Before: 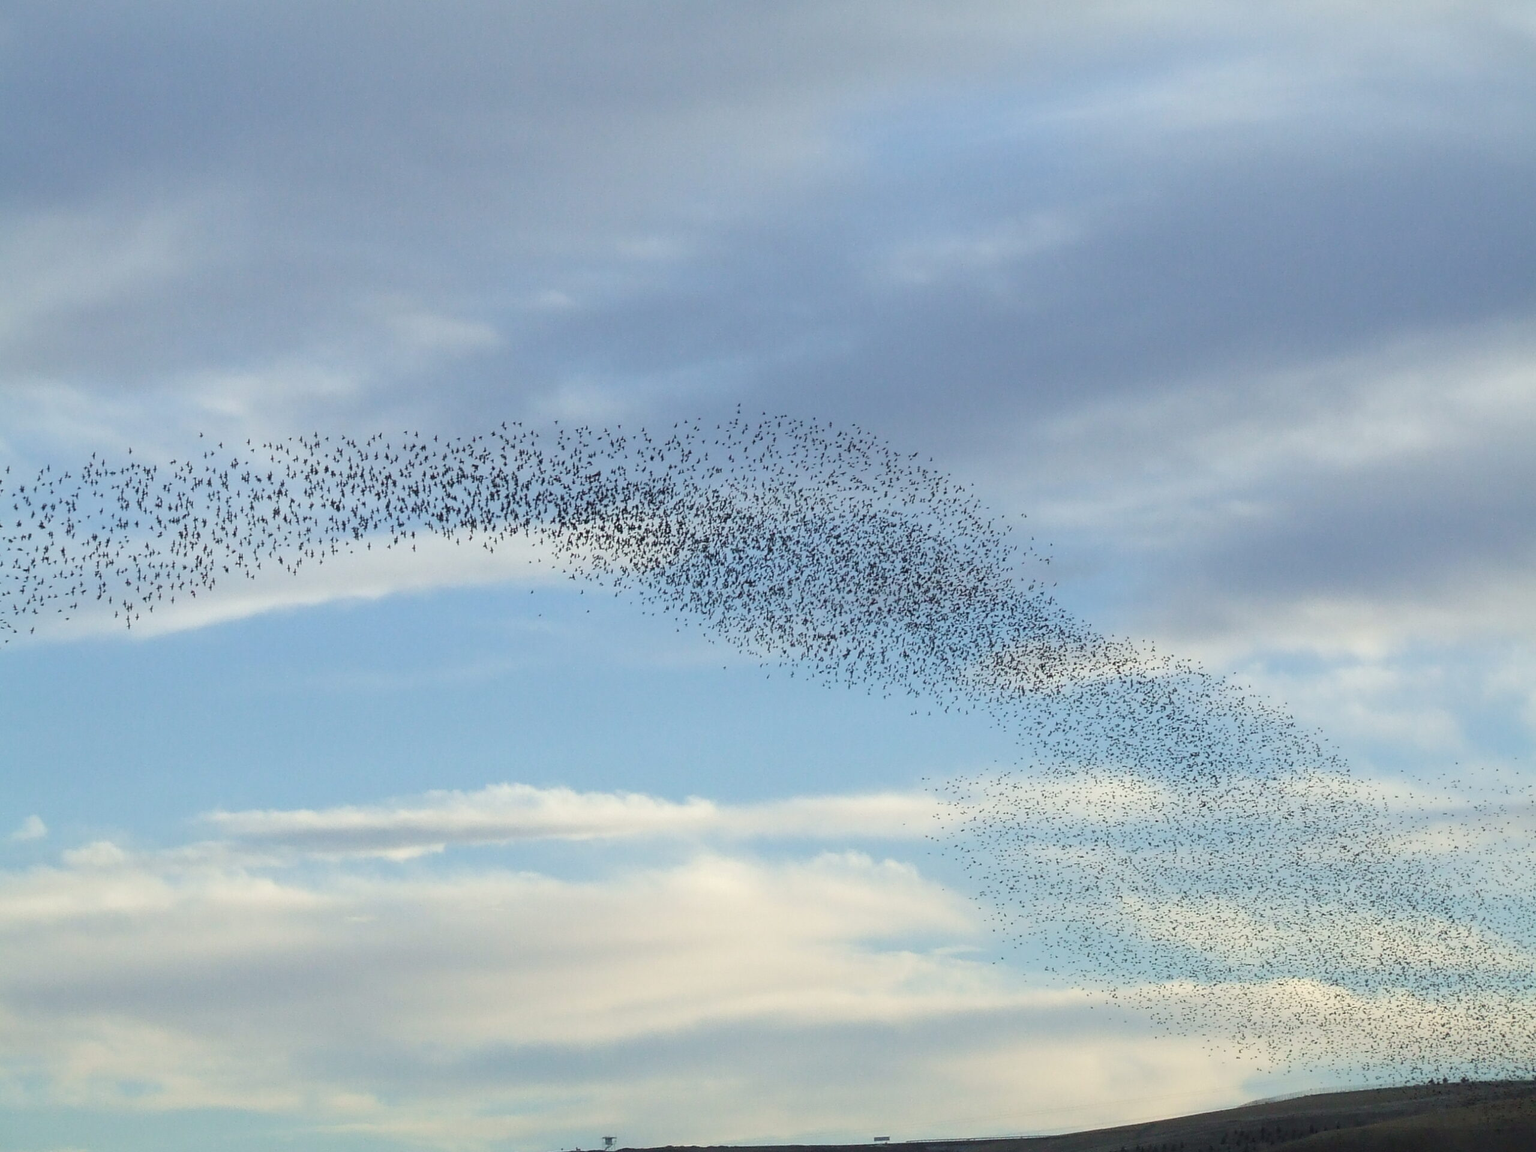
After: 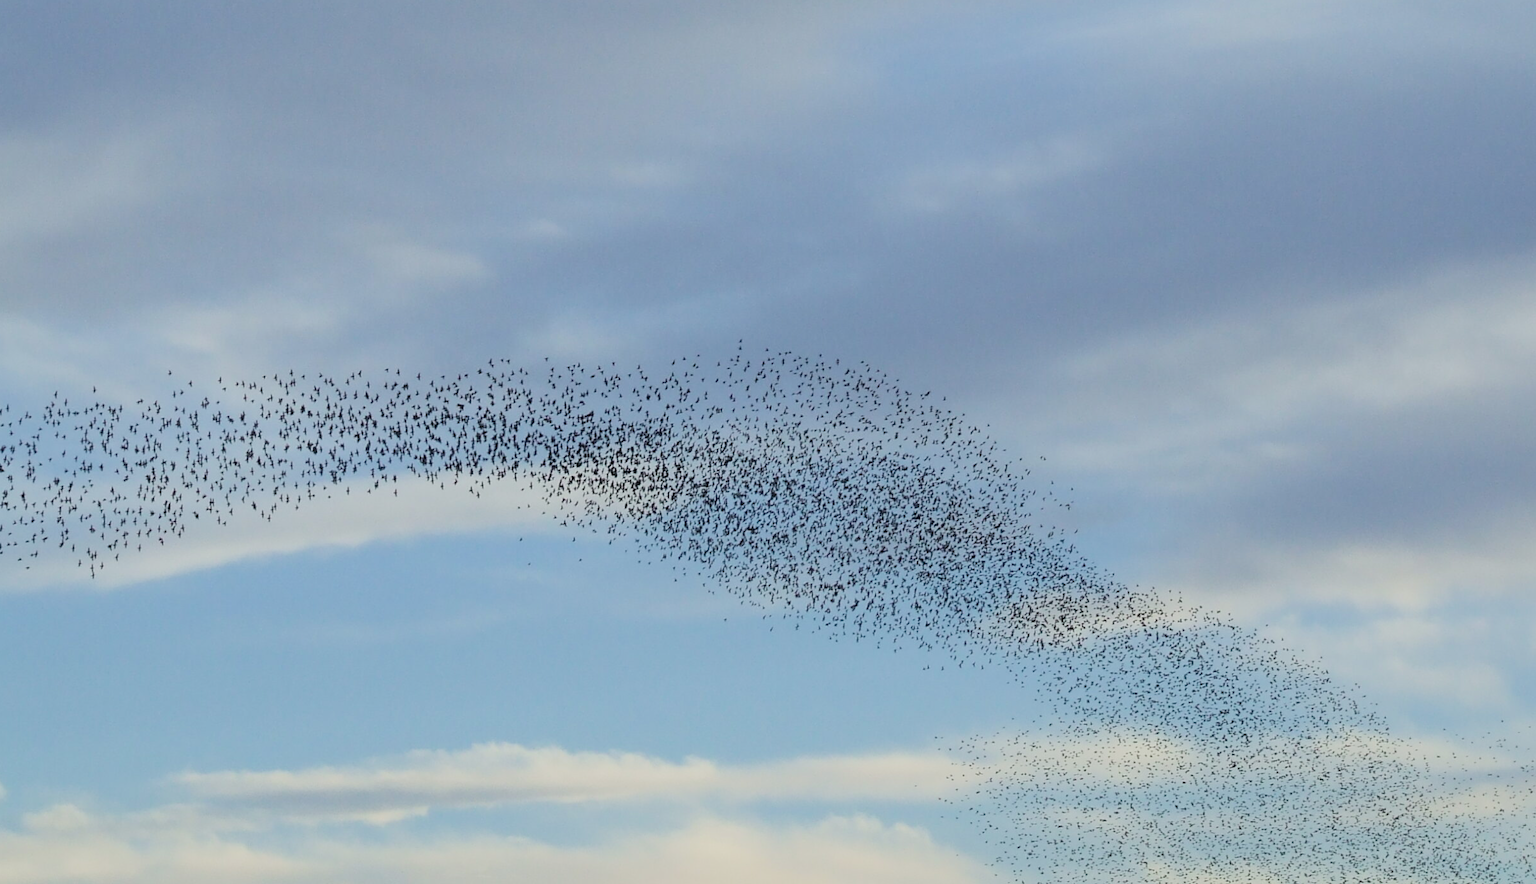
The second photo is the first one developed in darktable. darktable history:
crop: left 2.704%, top 7.324%, right 3.073%, bottom 20.328%
filmic rgb: black relative exposure -7.65 EV, white relative exposure 4.56 EV, hardness 3.61, contrast 1.108, color science v6 (2022), iterations of high-quality reconstruction 0
